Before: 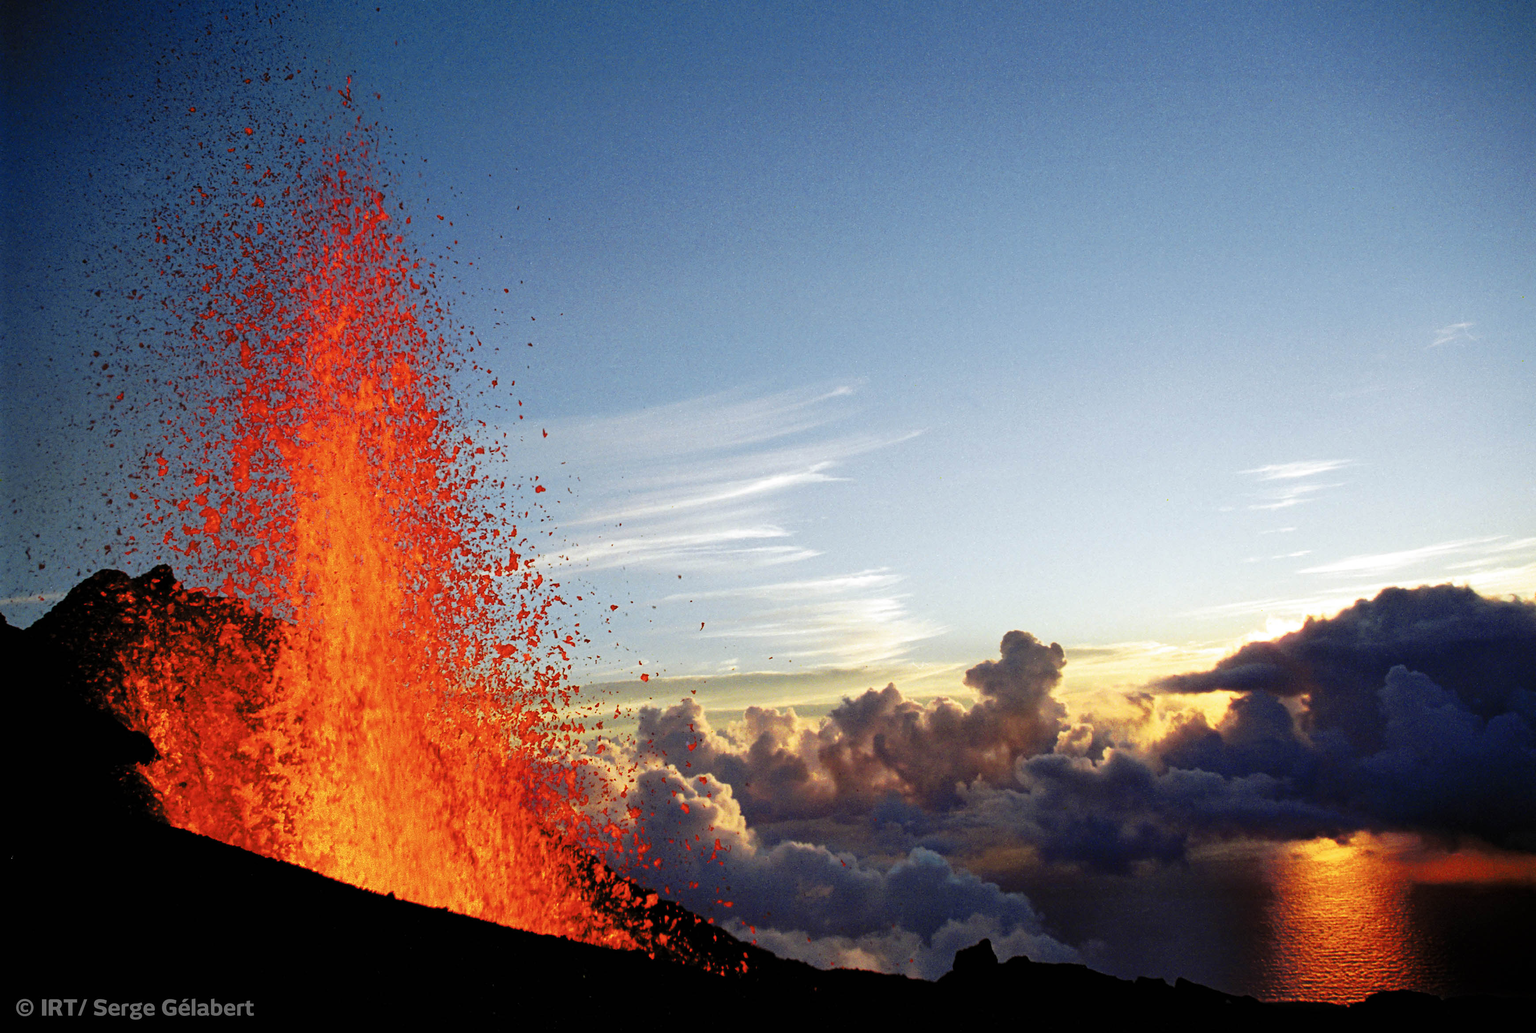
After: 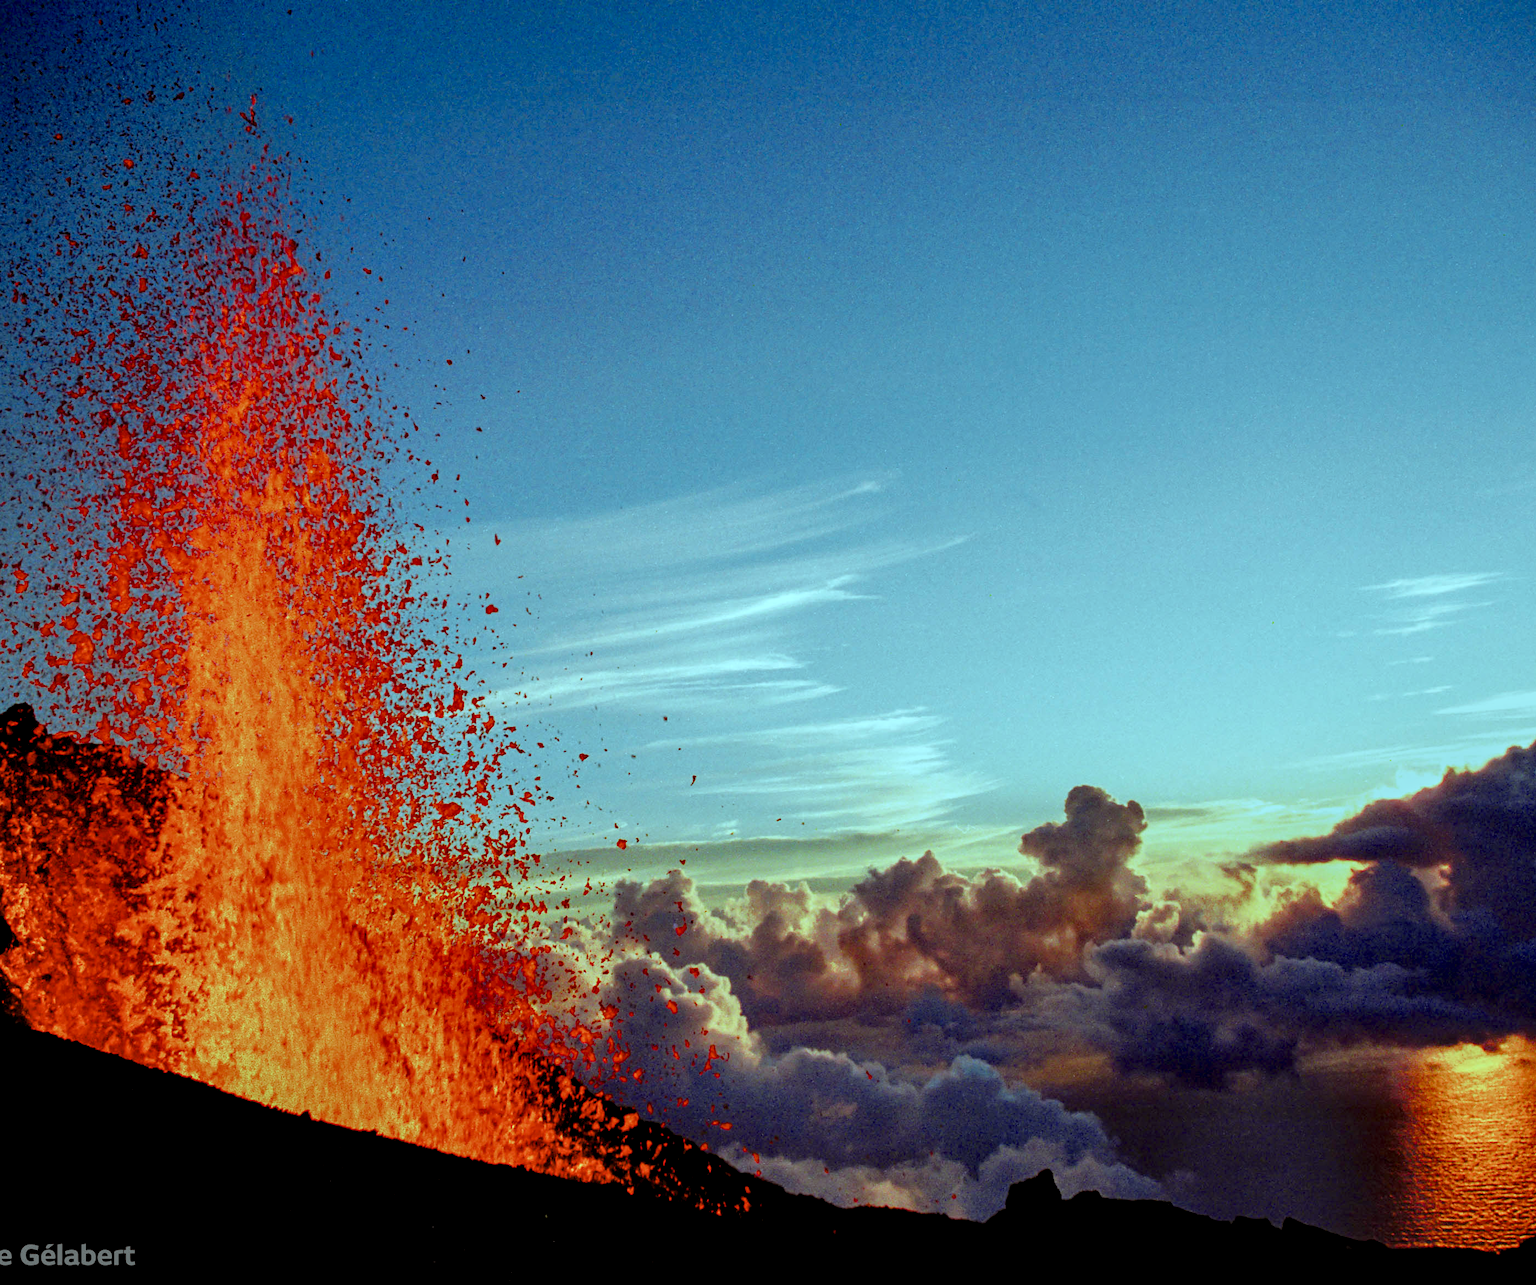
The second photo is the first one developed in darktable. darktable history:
exposure: compensate highlight preservation false
local contrast: highlights 60%, shadows 62%, detail 160%
crop and rotate: left 9.498%, right 10.207%
color balance rgb: power › luminance -3.889%, power › chroma 0.536%, power › hue 37.76°, highlights gain › luminance -33.074%, highlights gain › chroma 5.62%, highlights gain › hue 217.33°, perceptual saturation grading › global saturation 40.738%, perceptual saturation grading › highlights -50.034%, perceptual saturation grading › shadows 31.074%, contrast -10.355%
